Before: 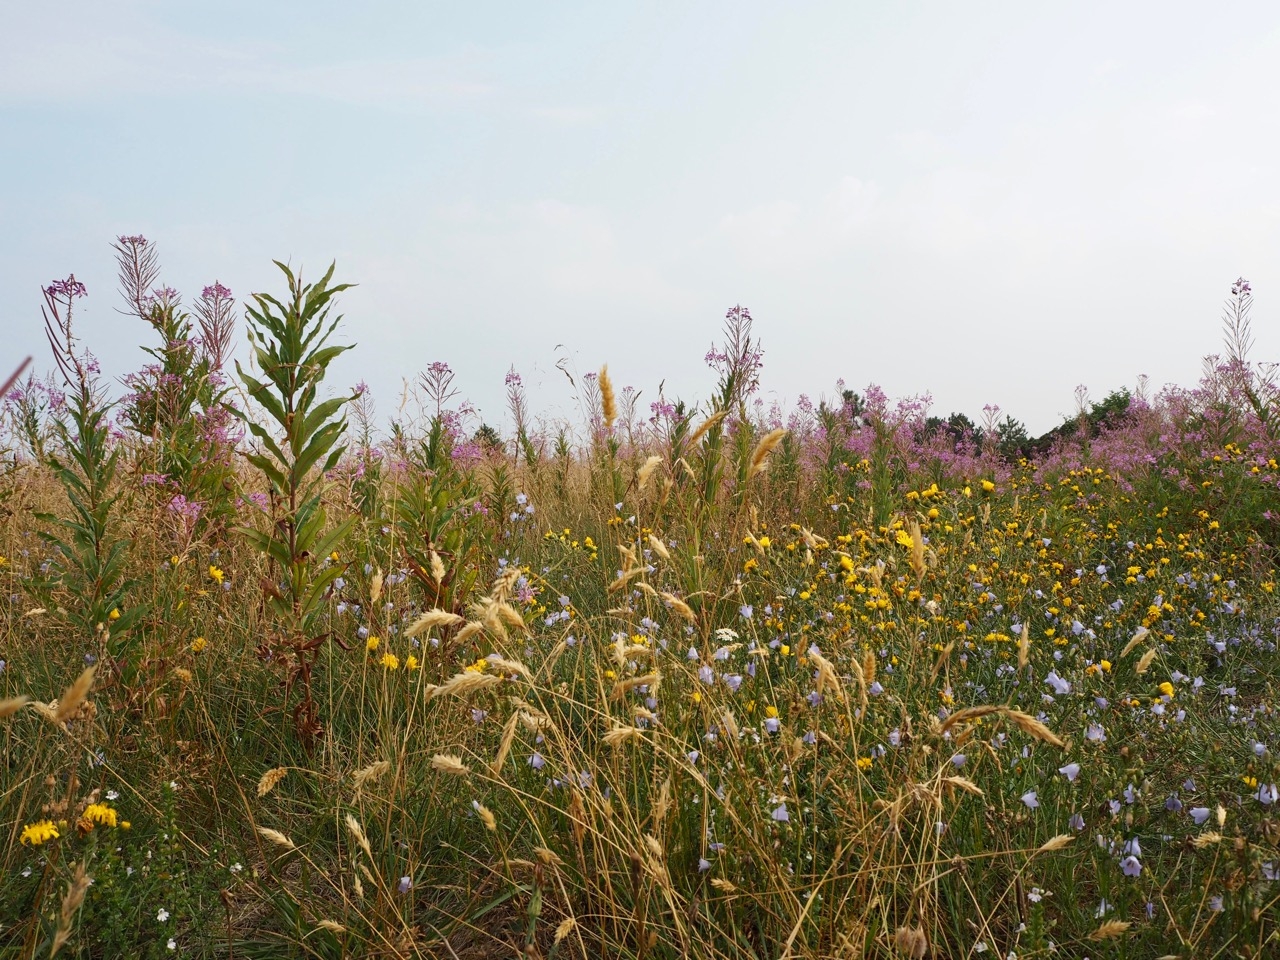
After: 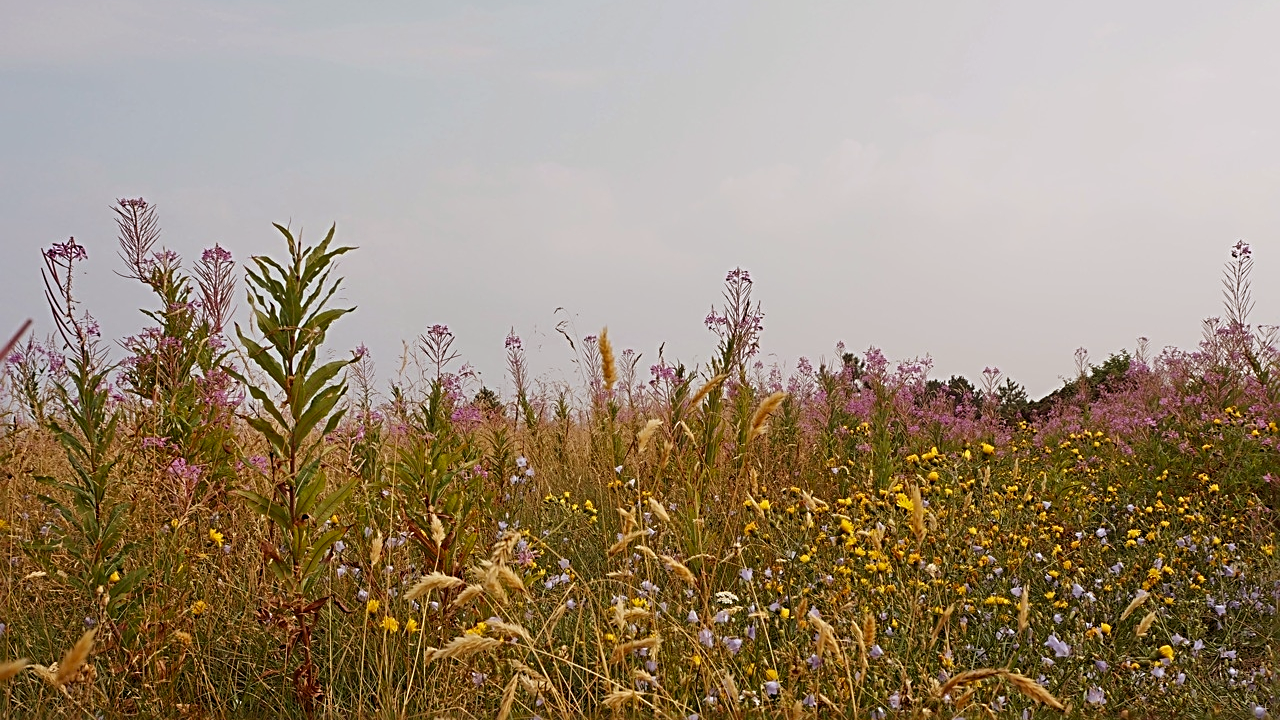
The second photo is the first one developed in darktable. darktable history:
sharpen: radius 3.025, amount 0.757
rgb levels: mode RGB, independent channels, levels [[0, 0.5, 1], [0, 0.521, 1], [0, 0.536, 1]]
crop: top 3.857%, bottom 21.132%
tone equalizer: -8 EV 0.25 EV, -7 EV 0.417 EV, -6 EV 0.417 EV, -5 EV 0.25 EV, -3 EV -0.25 EV, -2 EV -0.417 EV, -1 EV -0.417 EV, +0 EV -0.25 EV, edges refinement/feathering 500, mask exposure compensation -1.57 EV, preserve details guided filter
